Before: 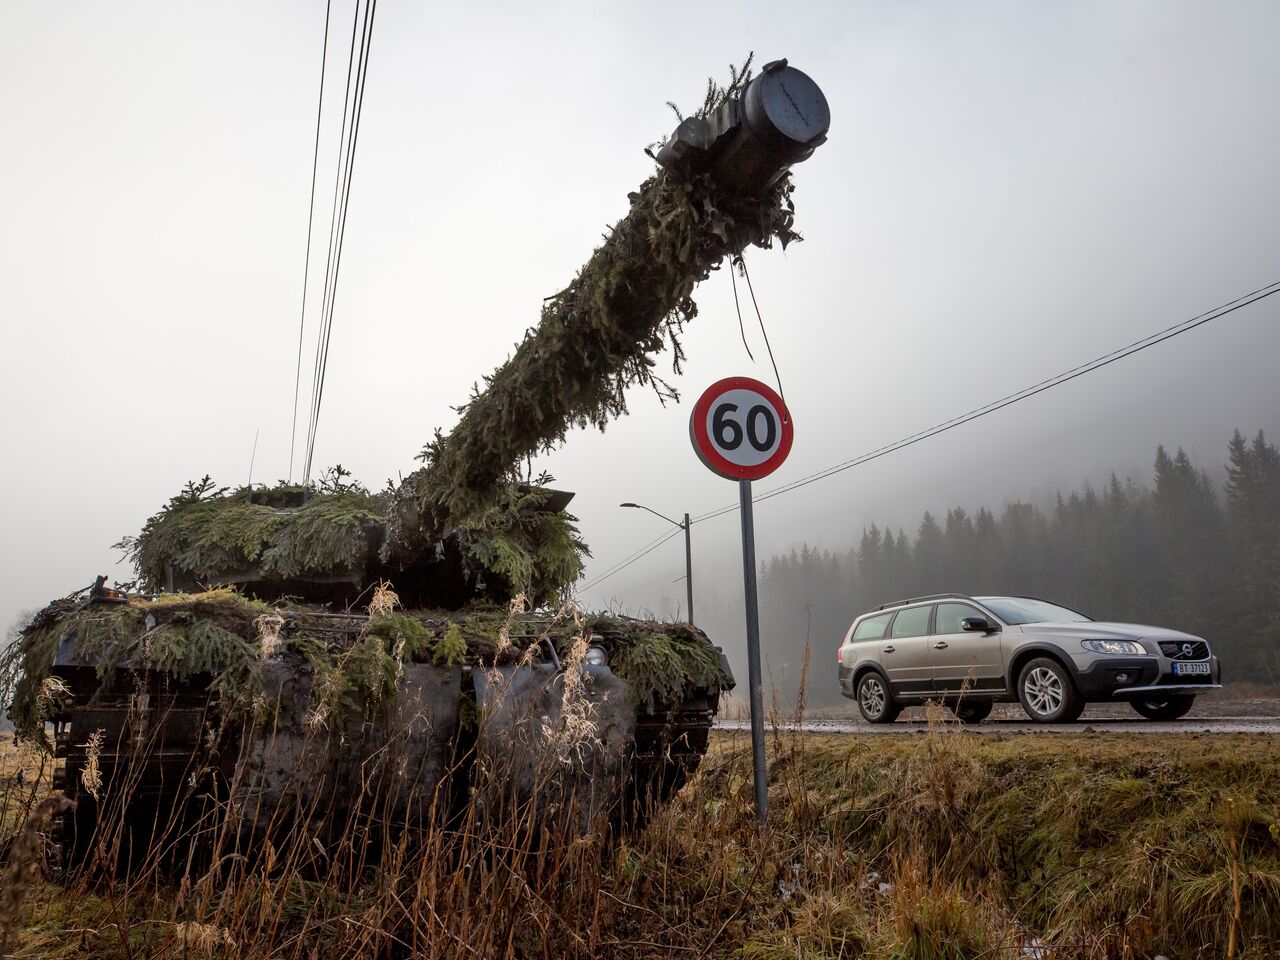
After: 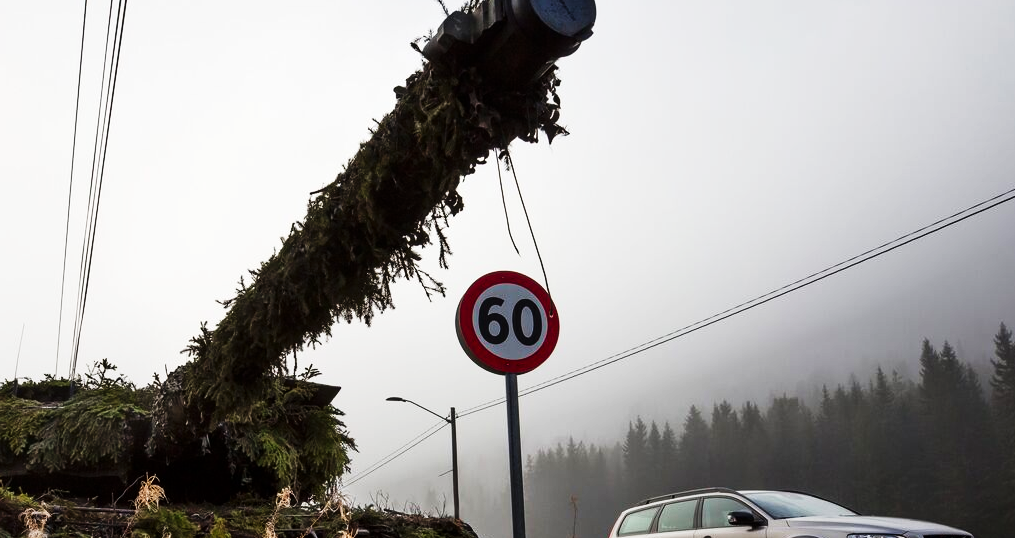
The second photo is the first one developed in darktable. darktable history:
tone curve: curves: ch0 [(0, 0) (0.195, 0.109) (0.751, 0.848) (1, 1)], preserve colors none
crop: left 18.309%, top 11.089%, right 2.318%, bottom 32.794%
contrast brightness saturation: brightness -0.091
